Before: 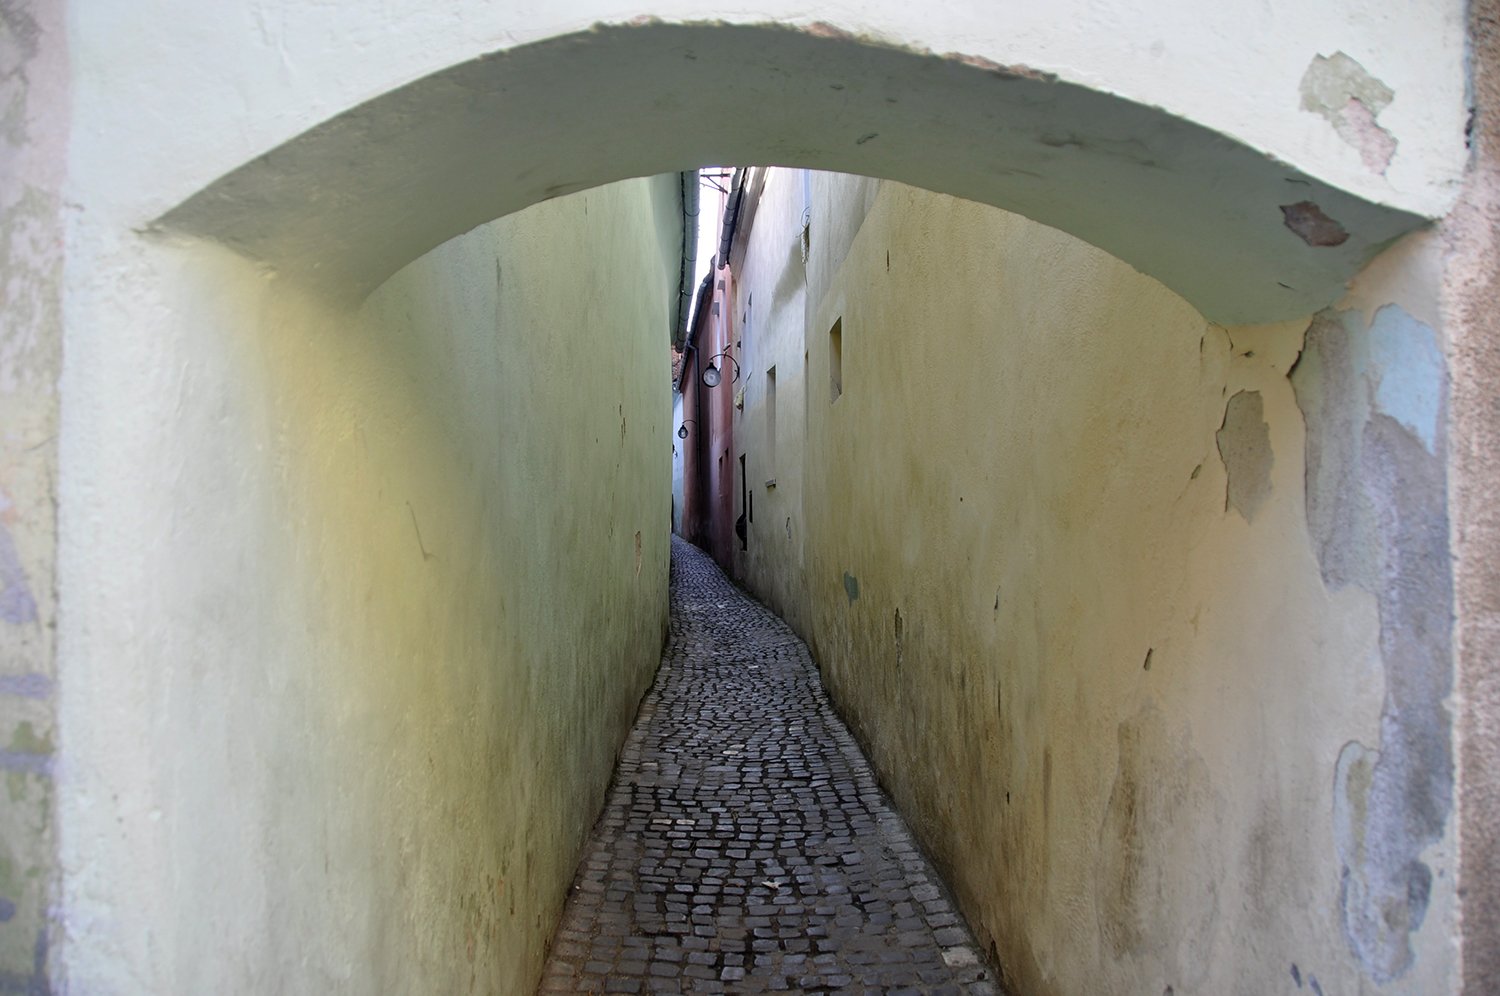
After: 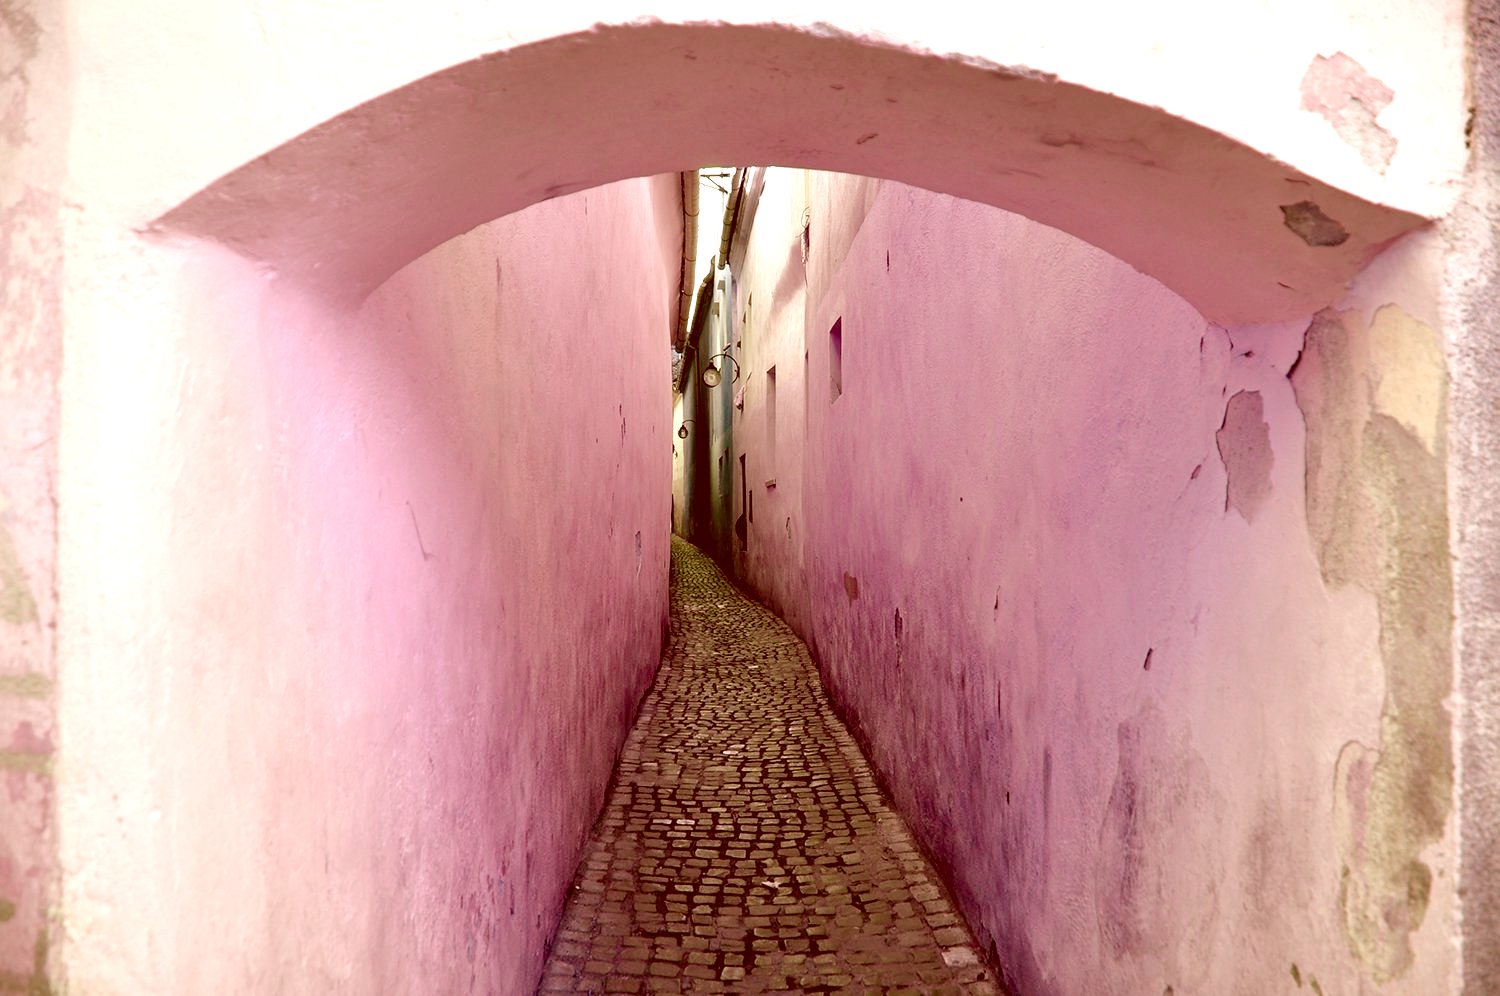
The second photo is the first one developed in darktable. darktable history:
color balance rgb: highlights gain › chroma 0.96%, highlights gain › hue 27.64°, linear chroma grading › shadows -3.568%, linear chroma grading › highlights -3.856%, perceptual saturation grading › global saturation 20%, perceptual saturation grading › highlights -49.168%, perceptual saturation grading › shadows 25.1%, hue shift -148.47°, contrast 35.093%, saturation formula JzAzBz (2021)
tone equalizer: on, module defaults
levels: levels [0, 0.43, 0.984]
color correction: highlights a* 9.12, highlights b* 8.52, shadows a* 39.83, shadows b* 39.32, saturation 0.82
